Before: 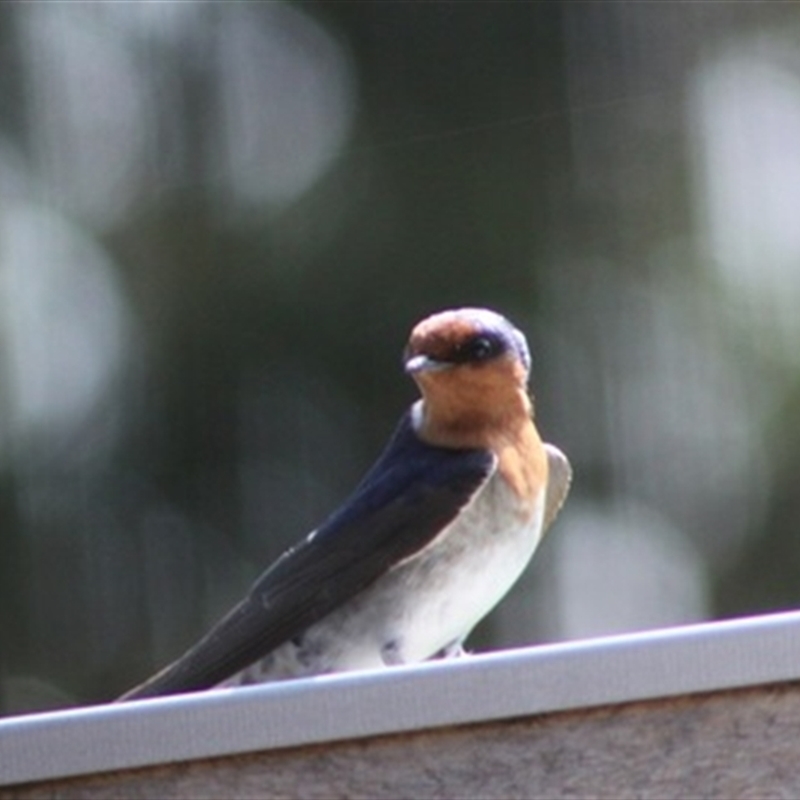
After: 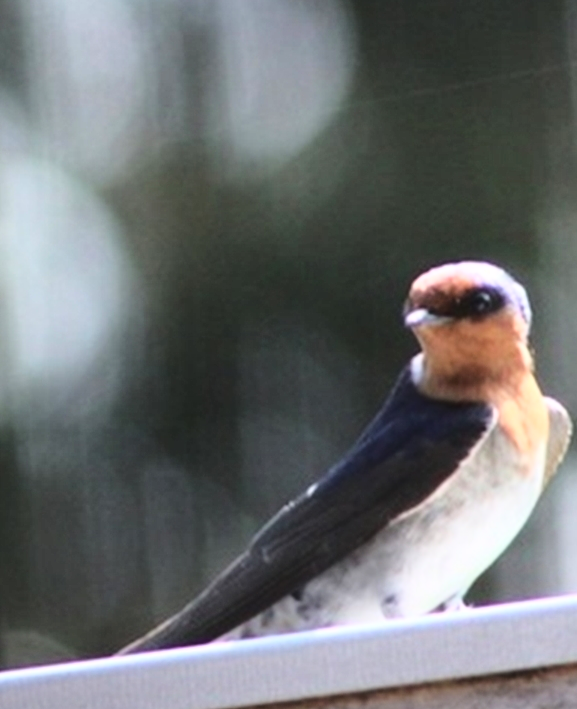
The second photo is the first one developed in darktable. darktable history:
crop: top 5.766%, right 27.873%, bottom 5.561%
shadows and highlights: shadows 25.96, highlights -47.98, highlights color adjustment 73.94%, soften with gaussian
base curve: curves: ch0 [(0, 0) (0.028, 0.03) (0.121, 0.232) (0.46, 0.748) (0.859, 0.968) (1, 1)]
